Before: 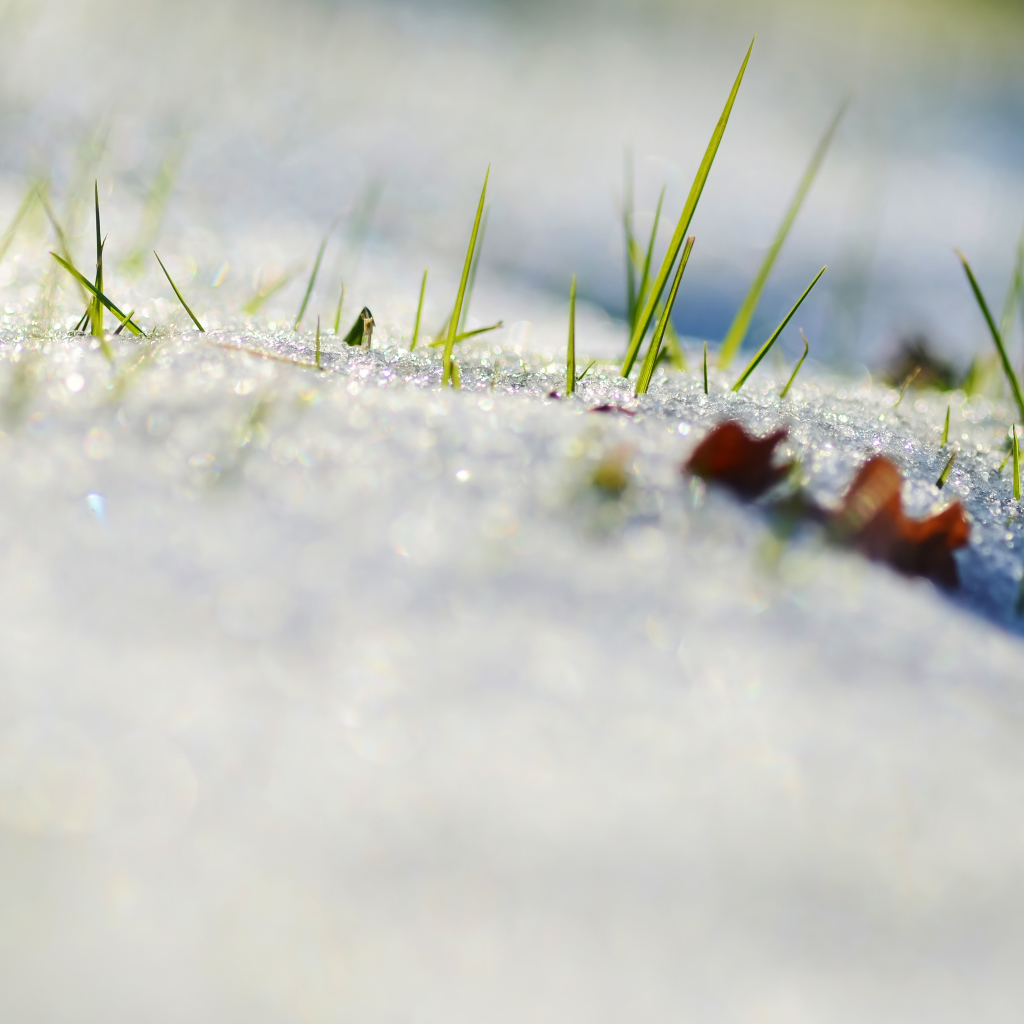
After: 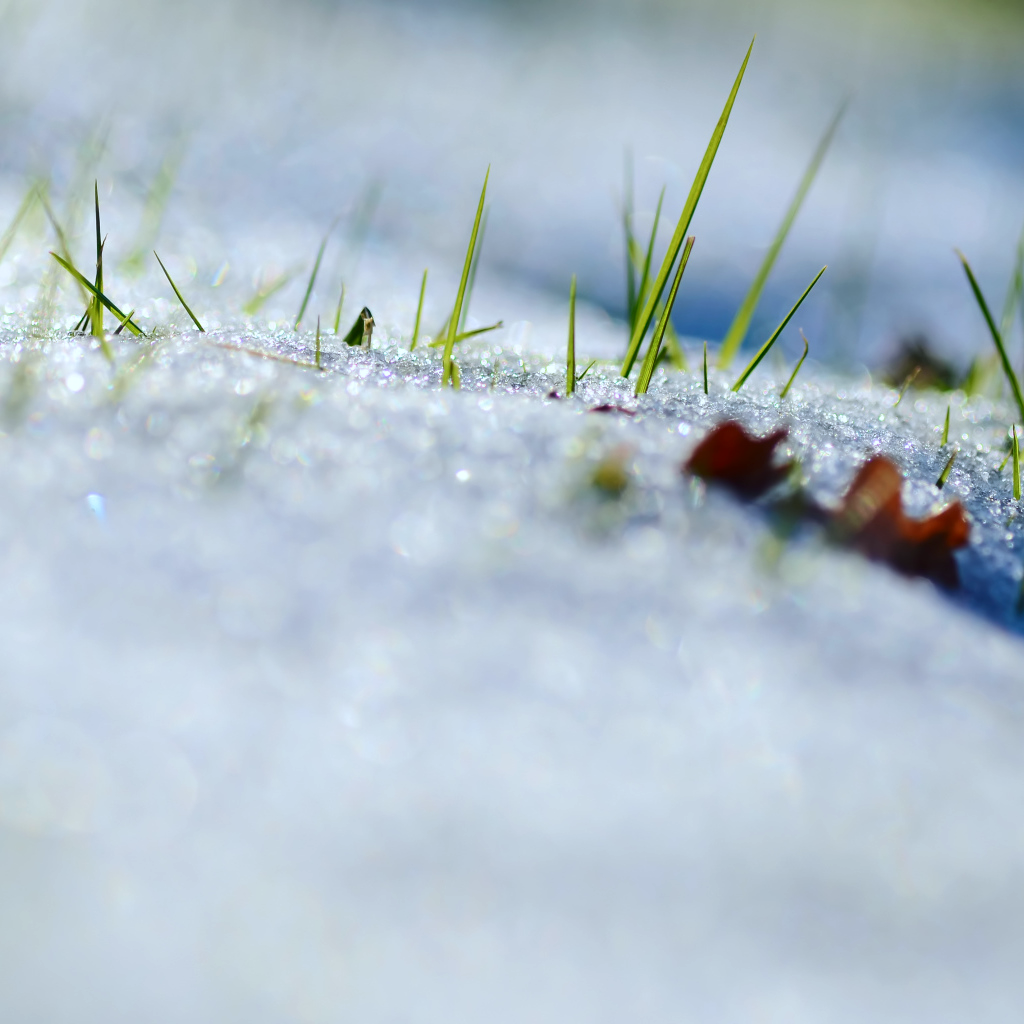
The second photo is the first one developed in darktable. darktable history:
contrast brightness saturation: brightness -0.095
color calibration: x 0.37, y 0.382, temperature 4315.85 K, saturation algorithm version 1 (2020)
